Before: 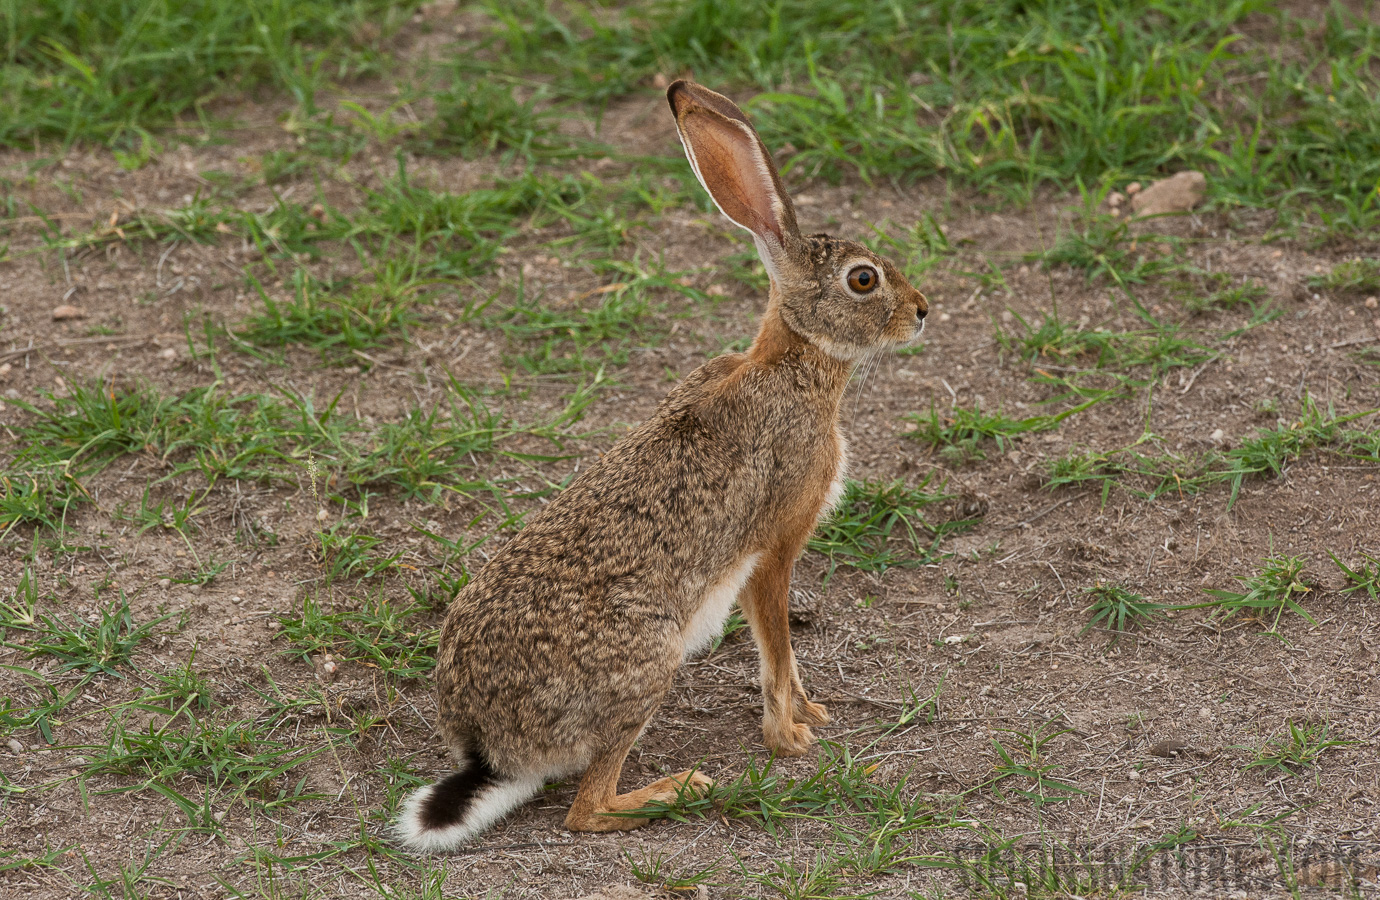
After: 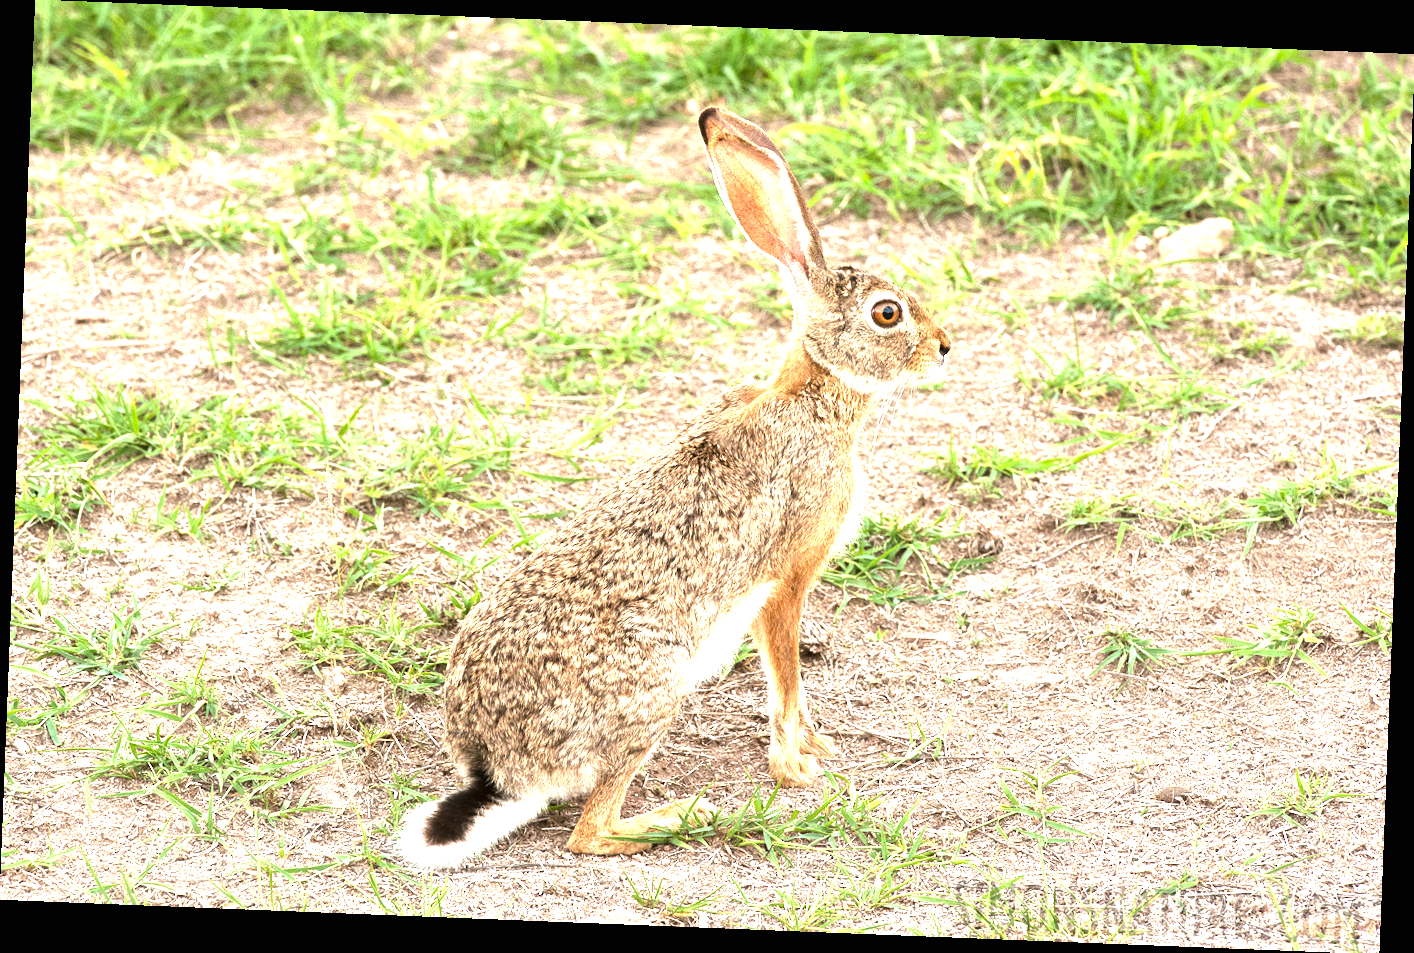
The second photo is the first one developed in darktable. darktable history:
exposure: black level correction 0, exposure 1.35 EV, compensate exposure bias true, compensate highlight preservation false
tone equalizer: -8 EV -0.417 EV, -7 EV -0.389 EV, -6 EV -0.333 EV, -5 EV -0.222 EV, -3 EV 0.222 EV, -2 EV 0.333 EV, -1 EV 0.389 EV, +0 EV 0.417 EV, edges refinement/feathering 500, mask exposure compensation -1.57 EV, preserve details no
rotate and perspective: rotation 2.27°, automatic cropping off
